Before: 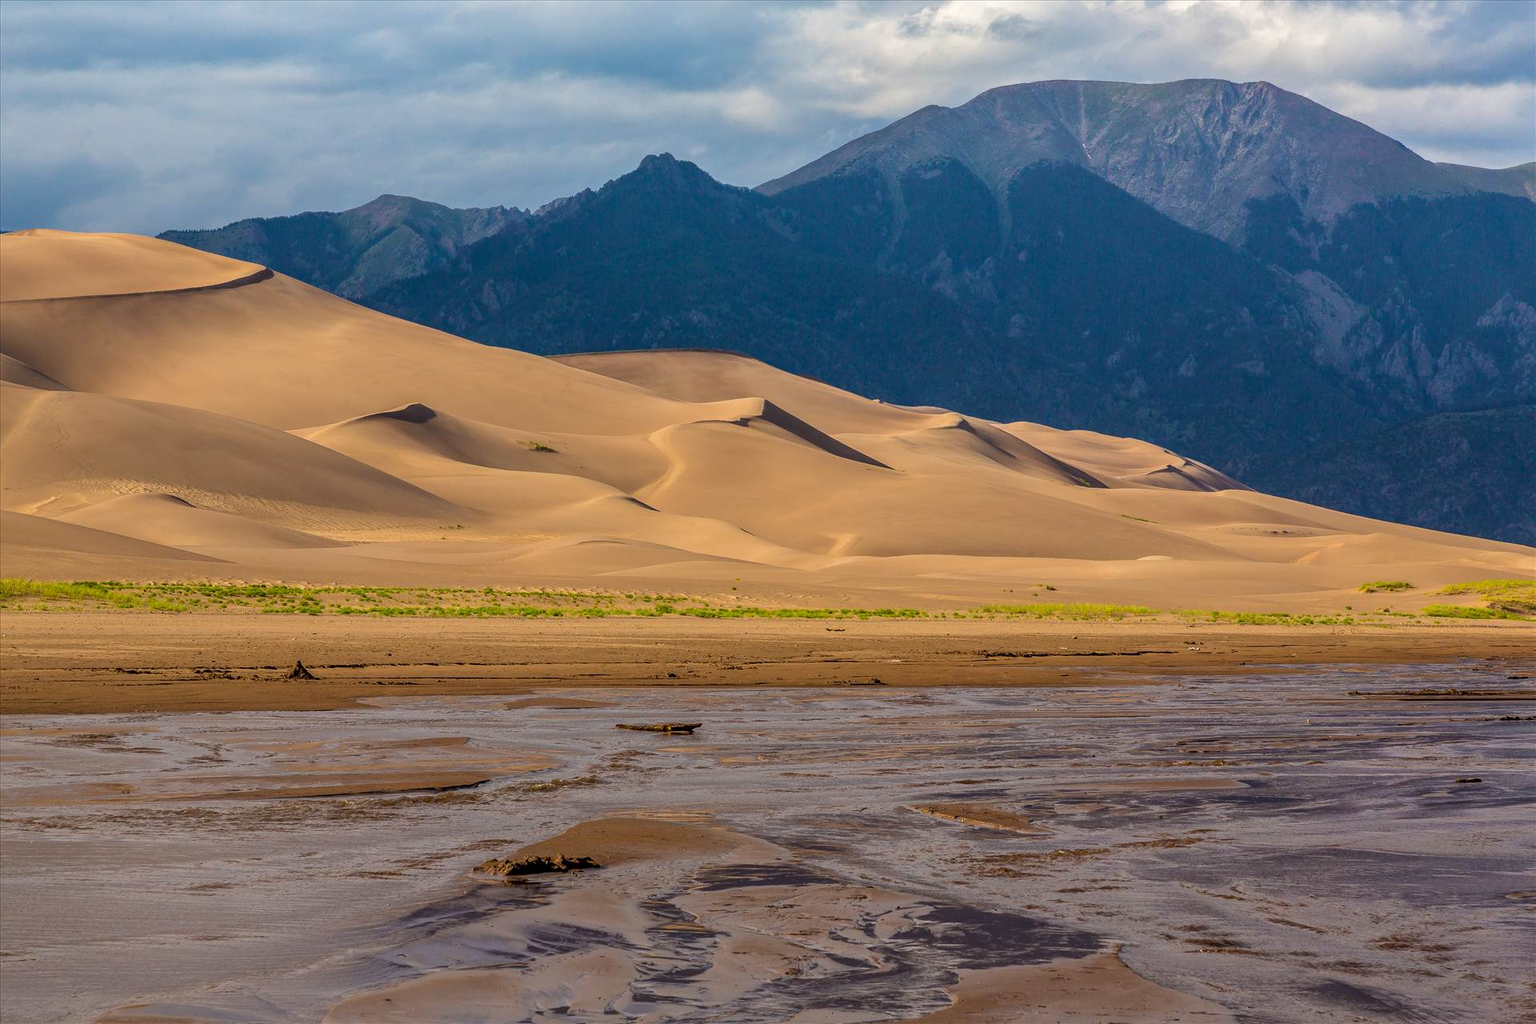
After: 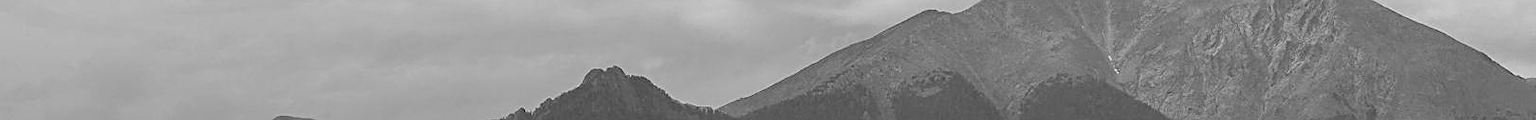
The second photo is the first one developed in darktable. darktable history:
crop and rotate: left 9.644%, top 9.491%, right 6.021%, bottom 80.509%
color balance rgb: perceptual saturation grading › global saturation 25%, perceptual brilliance grading › mid-tones 10%, perceptual brilliance grading › shadows 15%, global vibrance 20%
exposure: black level correction 0.012, compensate highlight preservation false
color calibration: output gray [0.21, 0.42, 0.37, 0], gray › normalize channels true, illuminant same as pipeline (D50), adaptation XYZ, x 0.346, y 0.359, gamut compression 0
sharpen: on, module defaults
